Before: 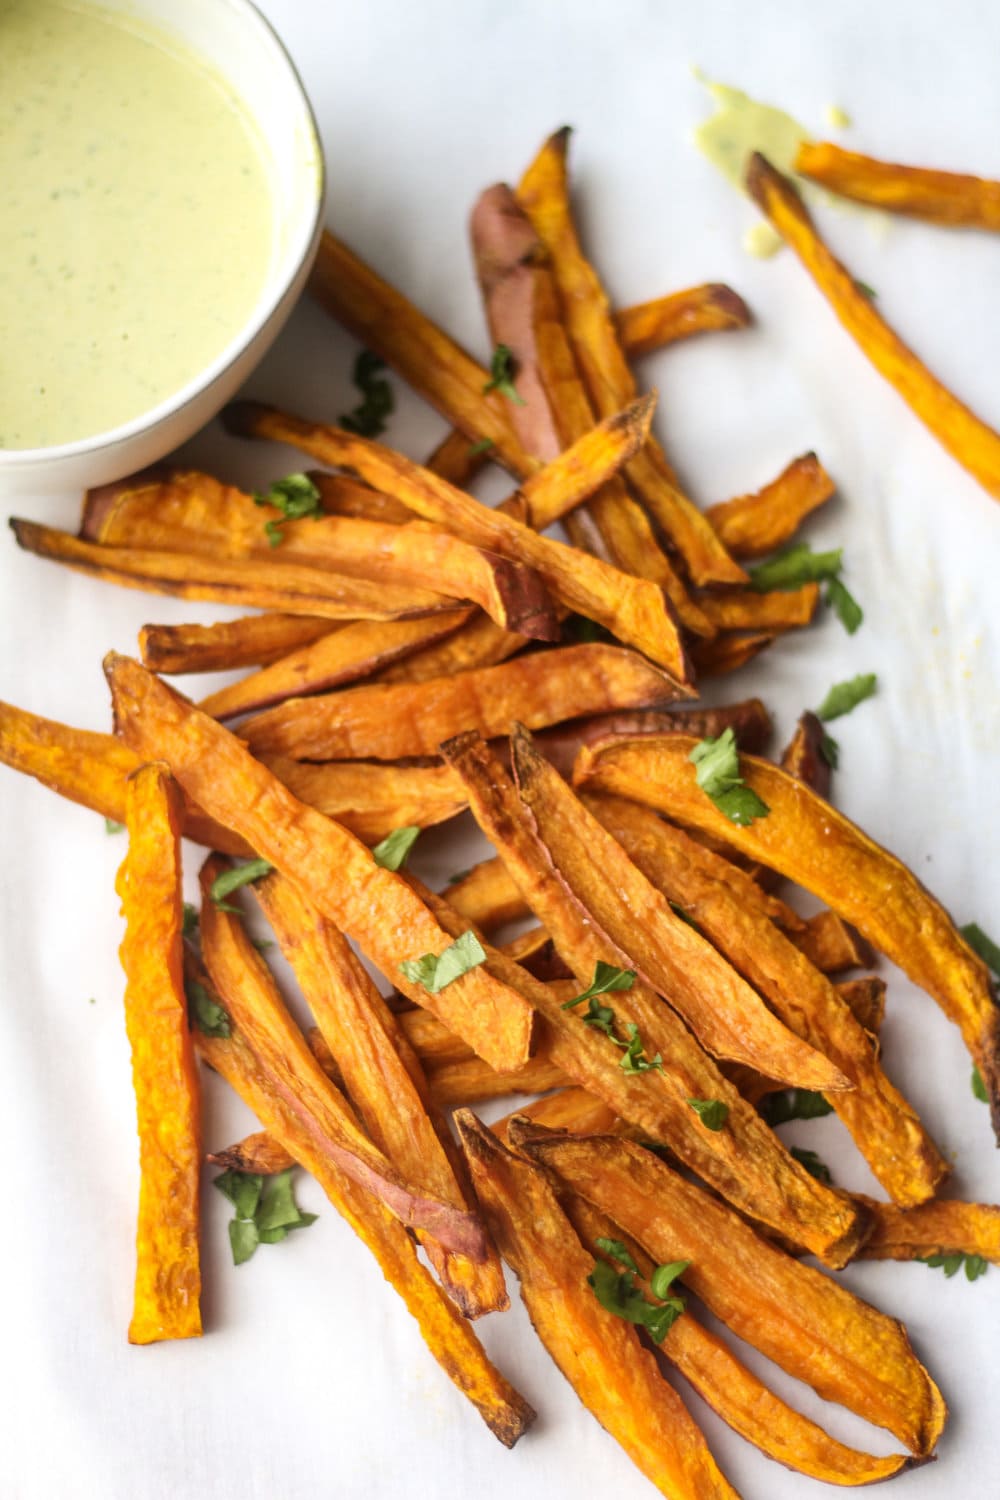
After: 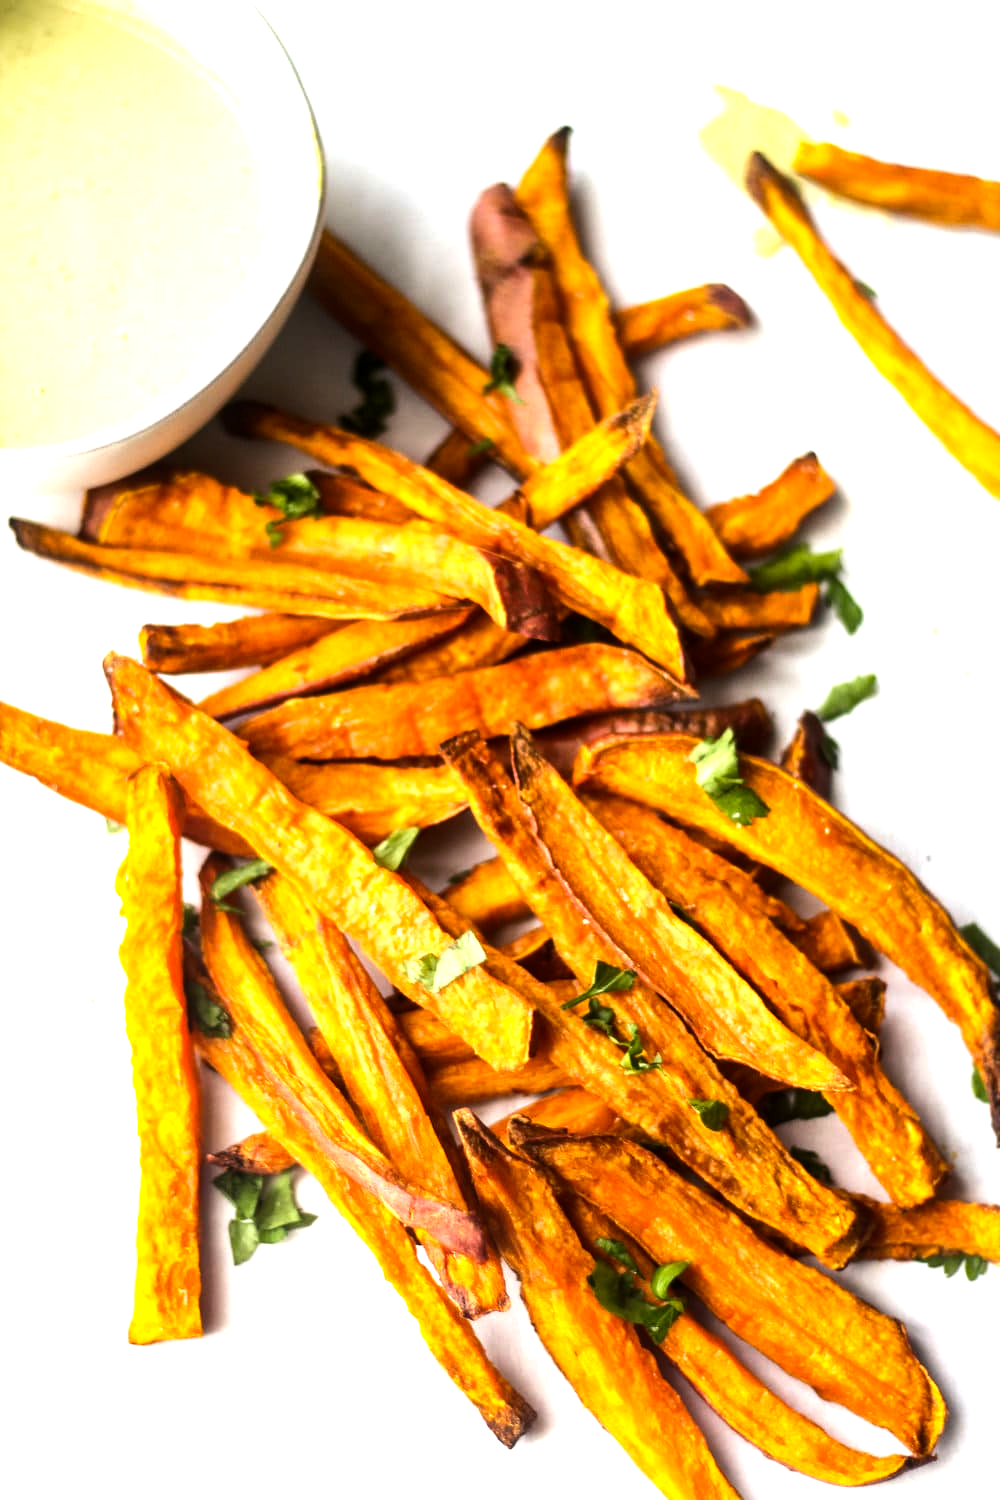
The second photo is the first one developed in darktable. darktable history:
local contrast: mode bilateral grid, contrast 20, coarseness 50, detail 120%, midtone range 0.2
tone equalizer: -8 EV -1.08 EV, -7 EV -1.01 EV, -6 EV -0.867 EV, -5 EV -0.578 EV, -3 EV 0.578 EV, -2 EV 0.867 EV, -1 EV 1.01 EV, +0 EV 1.08 EV, edges refinement/feathering 500, mask exposure compensation -1.57 EV, preserve details no
